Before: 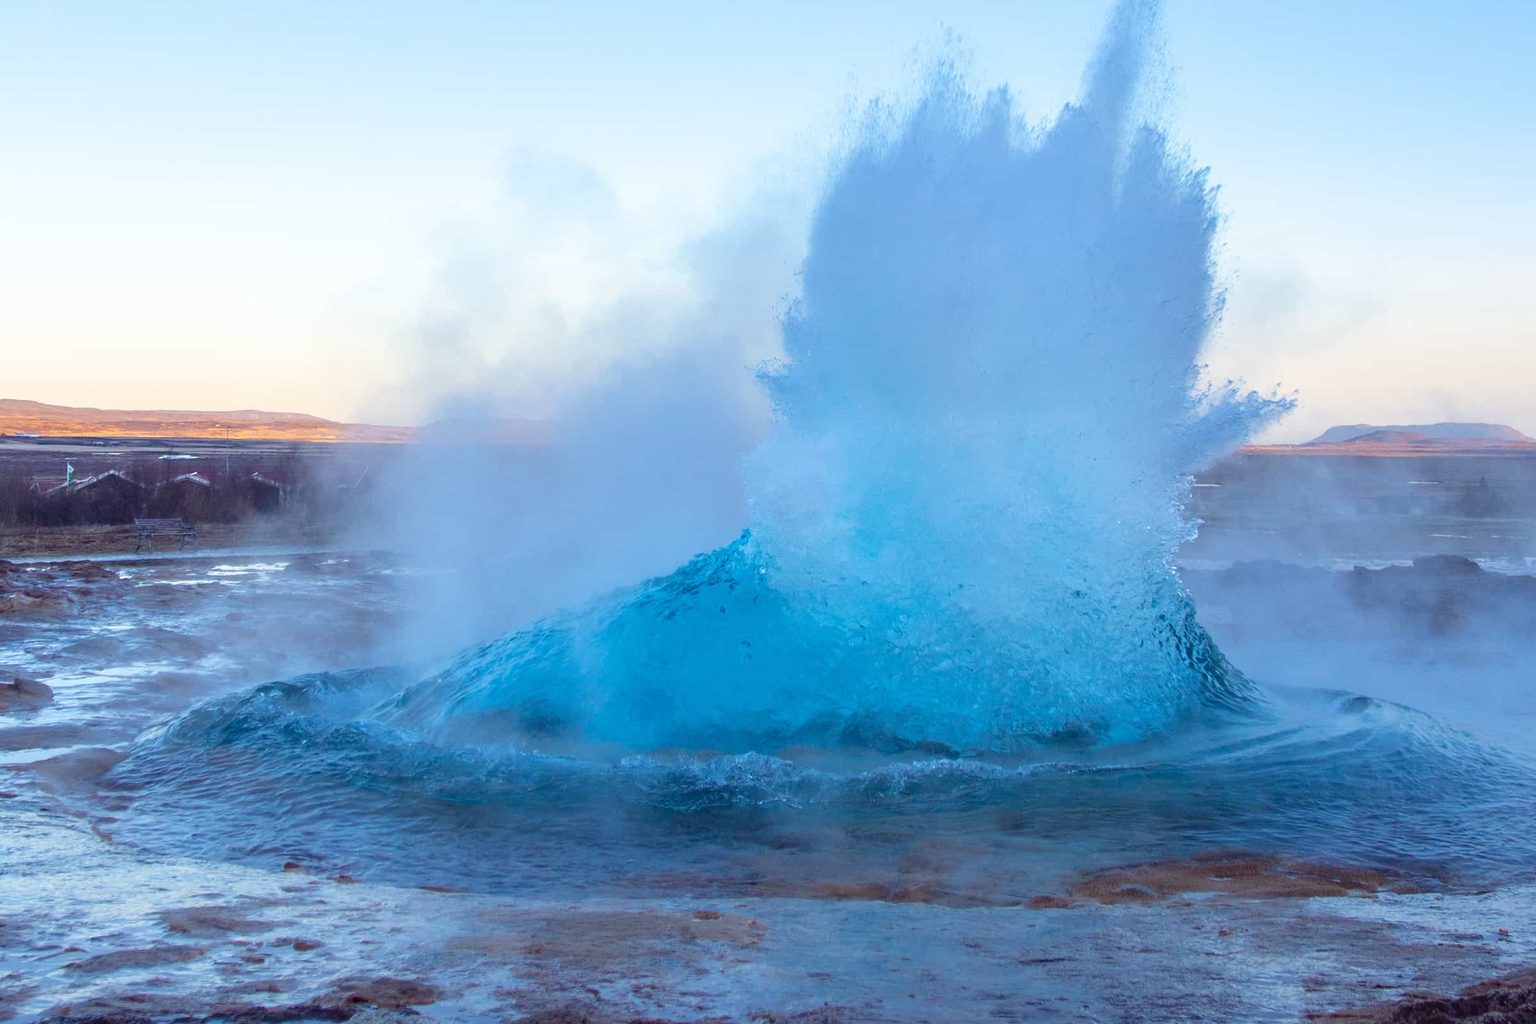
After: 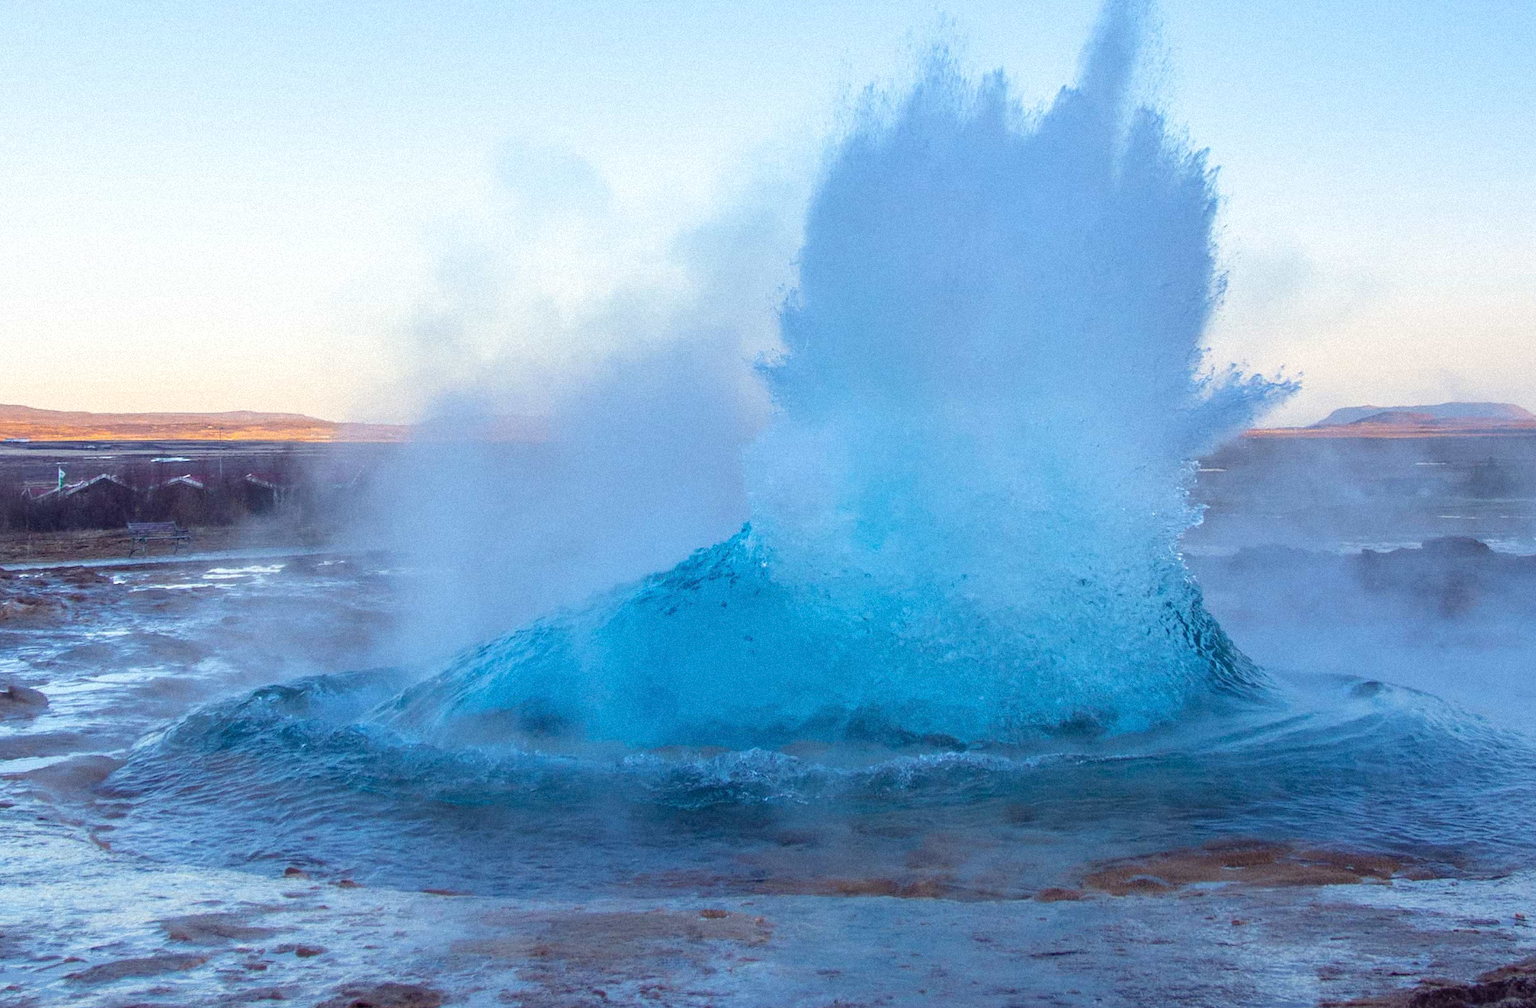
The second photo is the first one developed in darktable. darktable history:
rotate and perspective: rotation -1°, crop left 0.011, crop right 0.989, crop top 0.025, crop bottom 0.975
grain: mid-tones bias 0%
